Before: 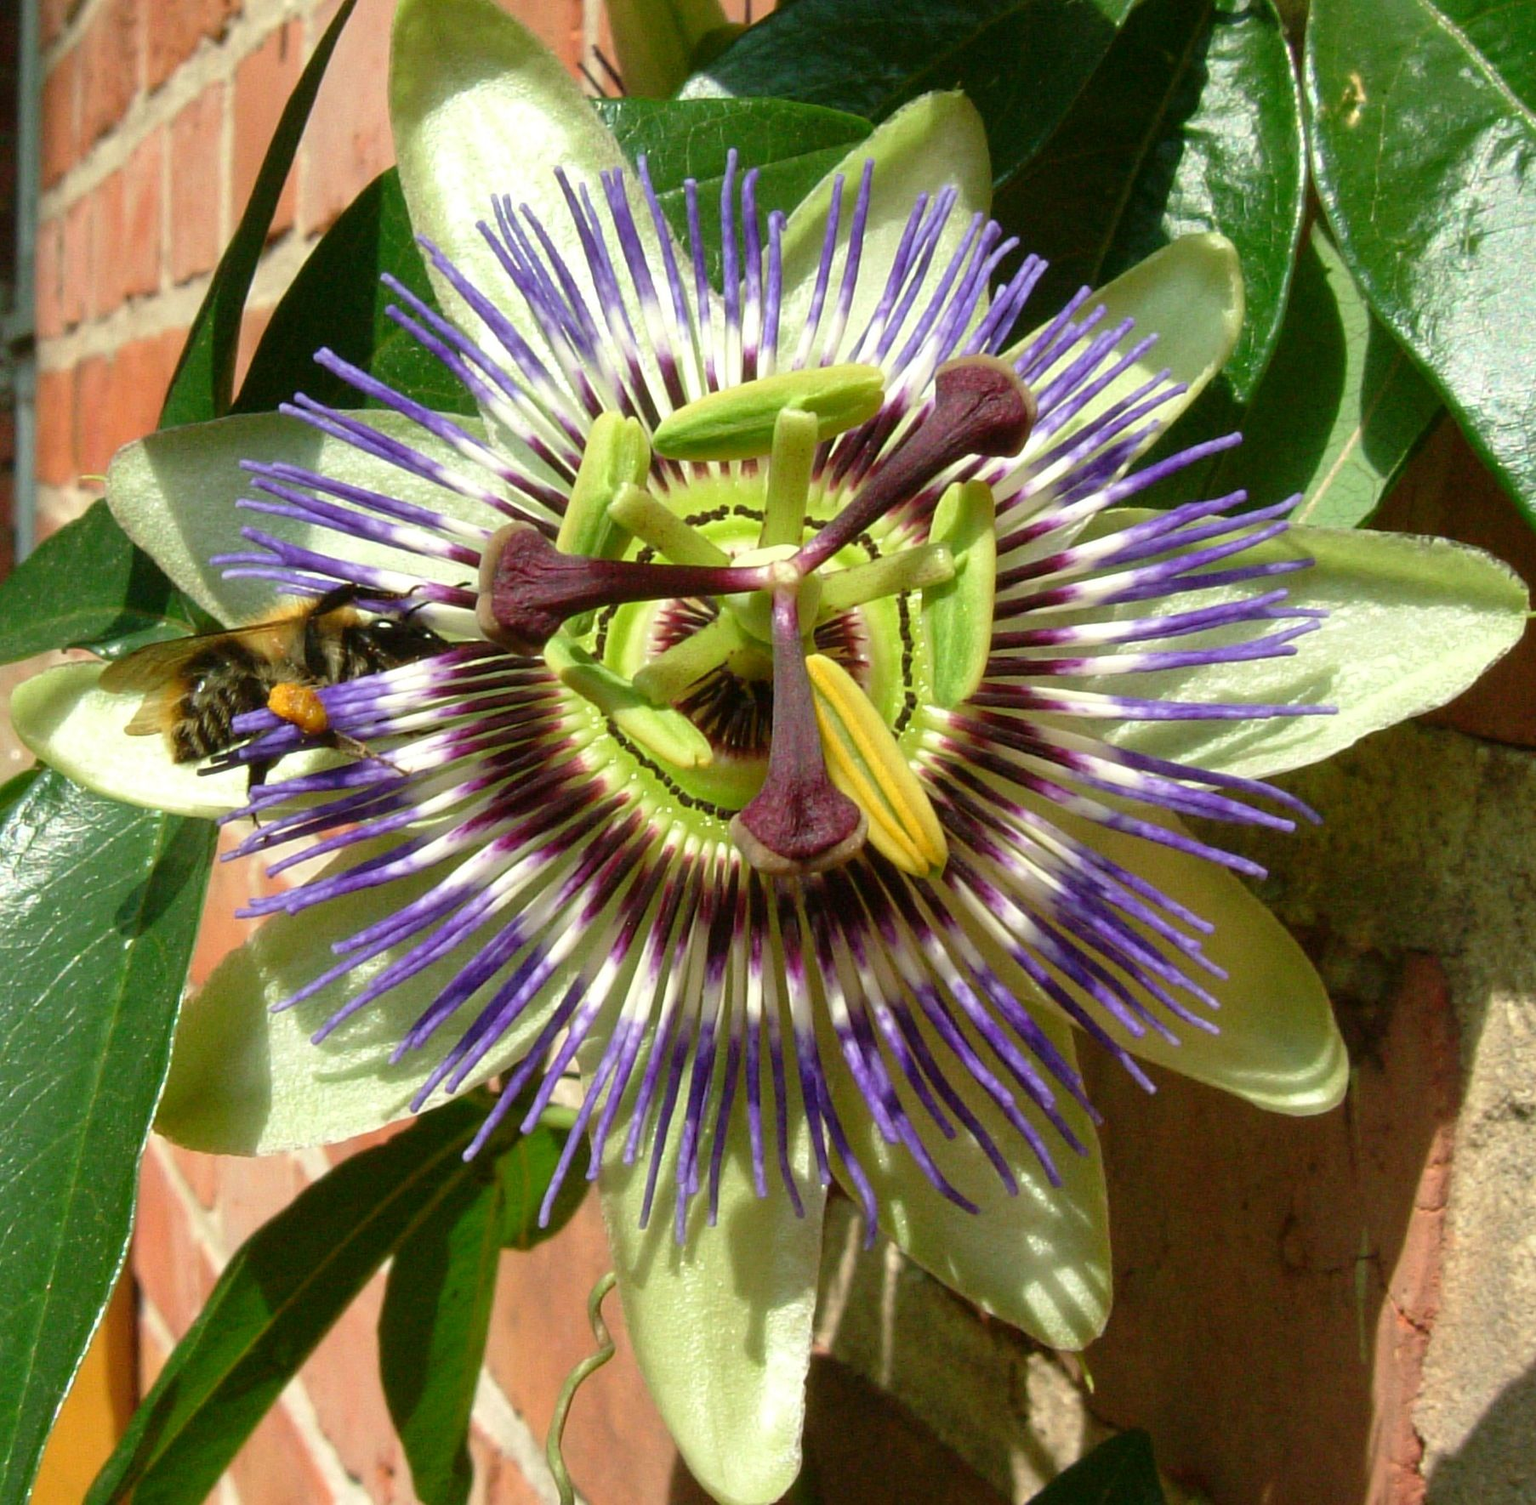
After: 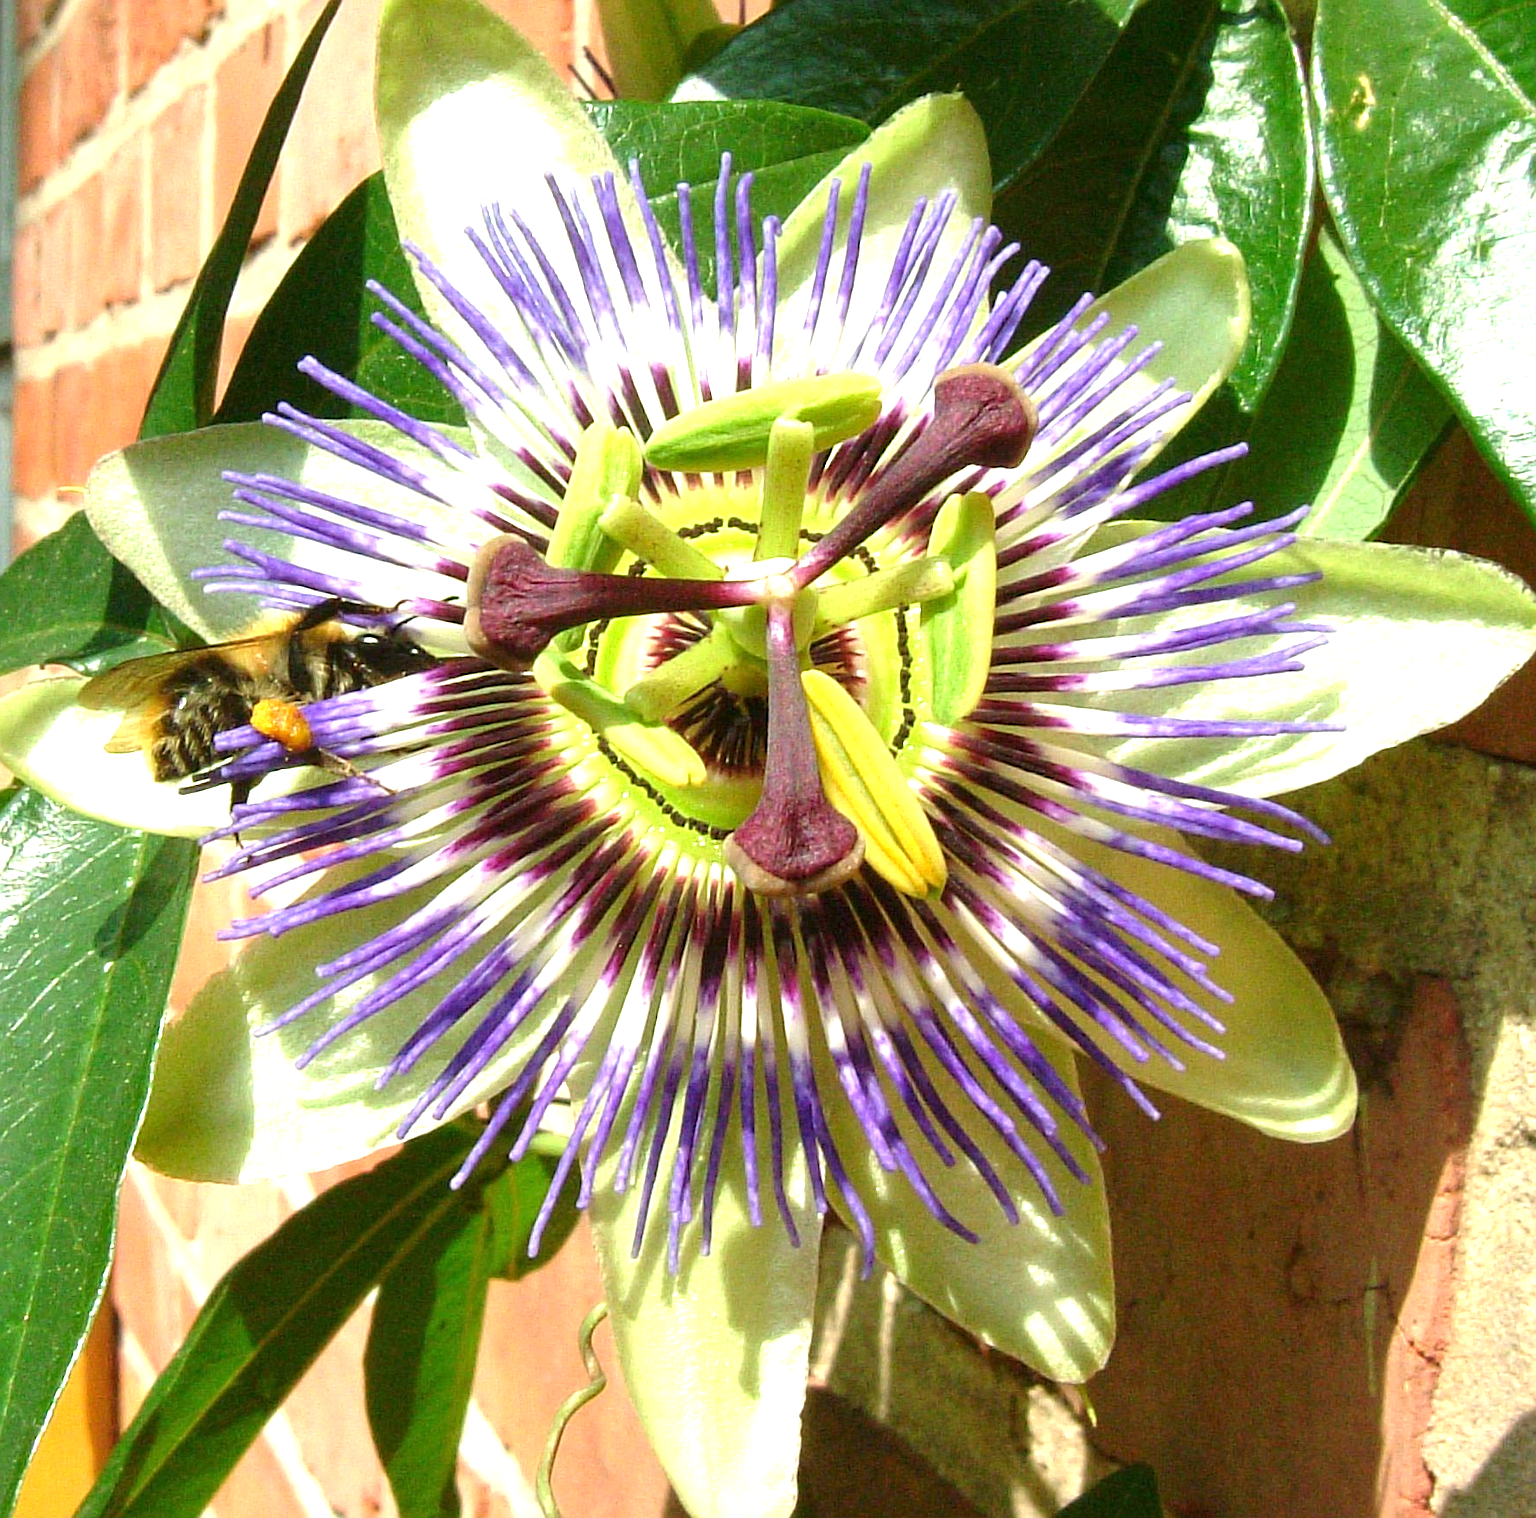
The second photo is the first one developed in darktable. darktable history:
exposure: exposure 1 EV, compensate highlight preservation false
crop and rotate: left 1.52%, right 0.757%, bottom 1.446%
sharpen: on, module defaults
